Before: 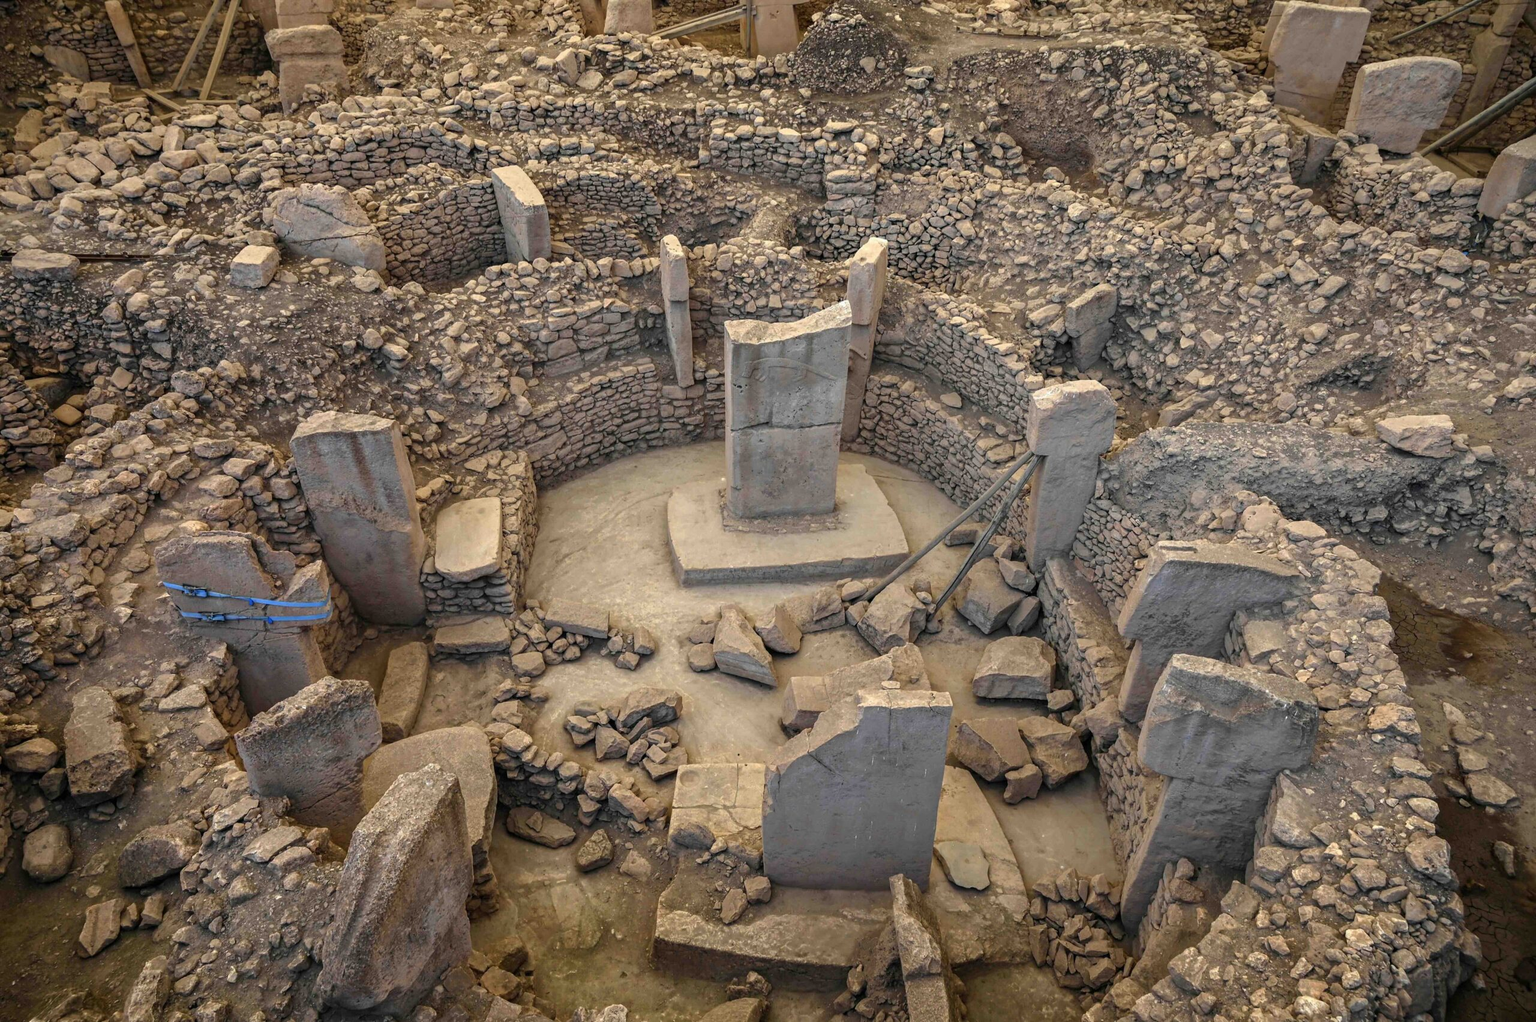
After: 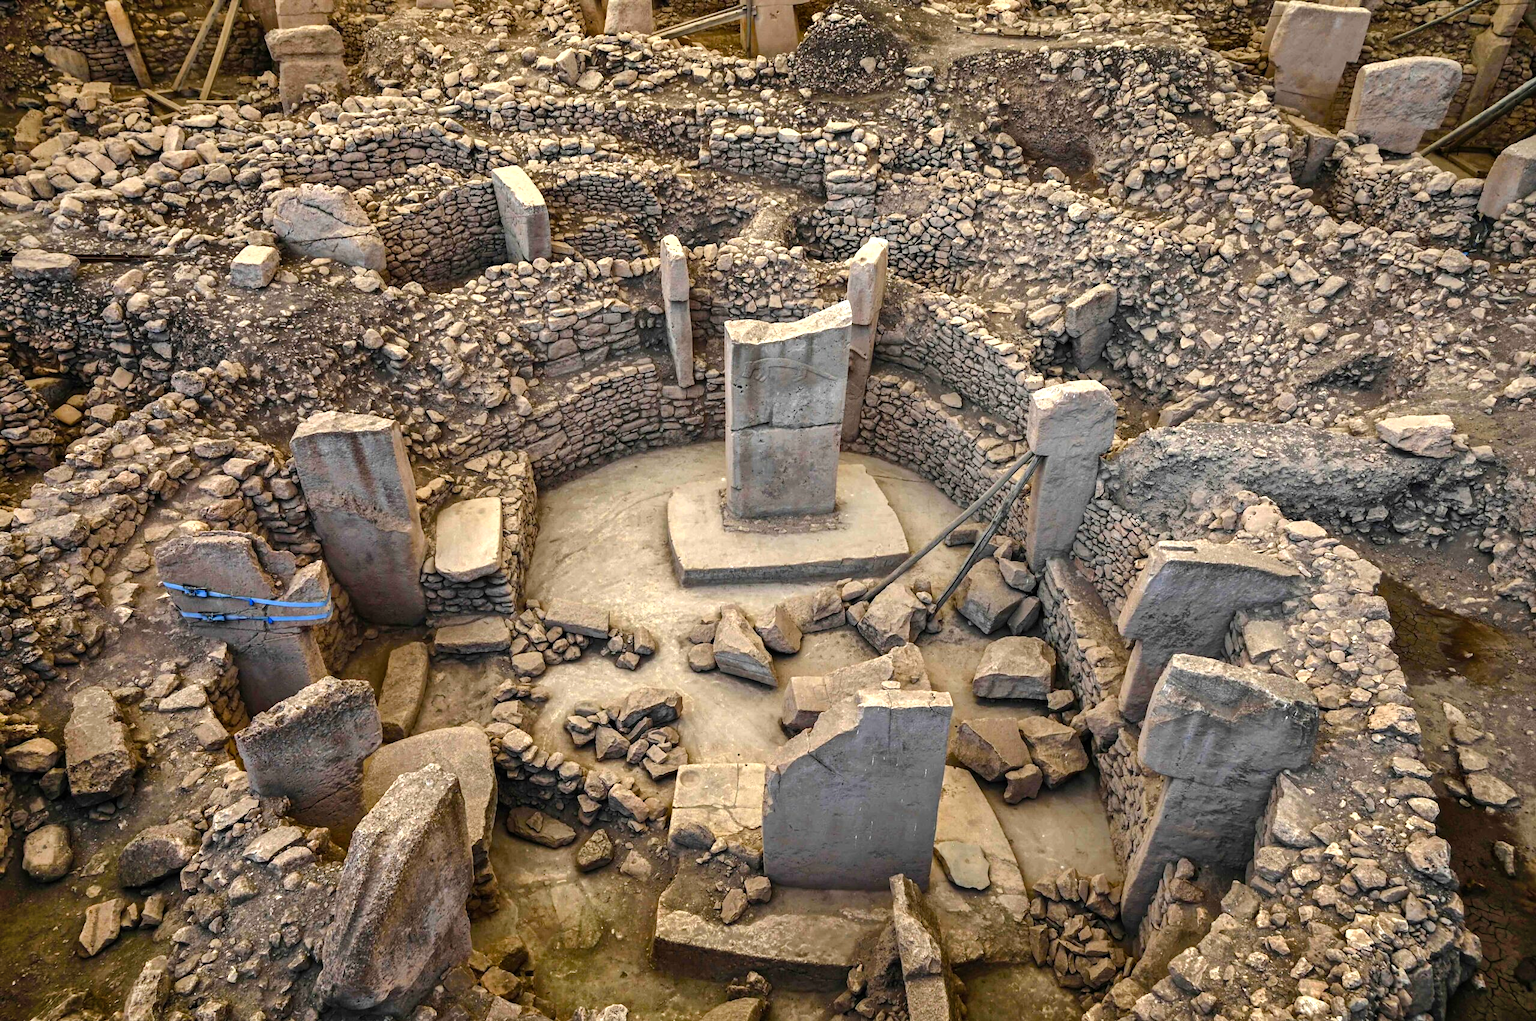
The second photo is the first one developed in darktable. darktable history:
shadows and highlights: shadows 60, soften with gaussian
tone equalizer: -8 EV -0.75 EV, -7 EV -0.7 EV, -6 EV -0.6 EV, -5 EV -0.4 EV, -3 EV 0.4 EV, -2 EV 0.6 EV, -1 EV 0.7 EV, +0 EV 0.75 EV, edges refinement/feathering 500, mask exposure compensation -1.57 EV, preserve details no
color balance rgb: perceptual saturation grading › global saturation 20%, perceptual saturation grading › highlights -25%, perceptual saturation grading › shadows 25%
